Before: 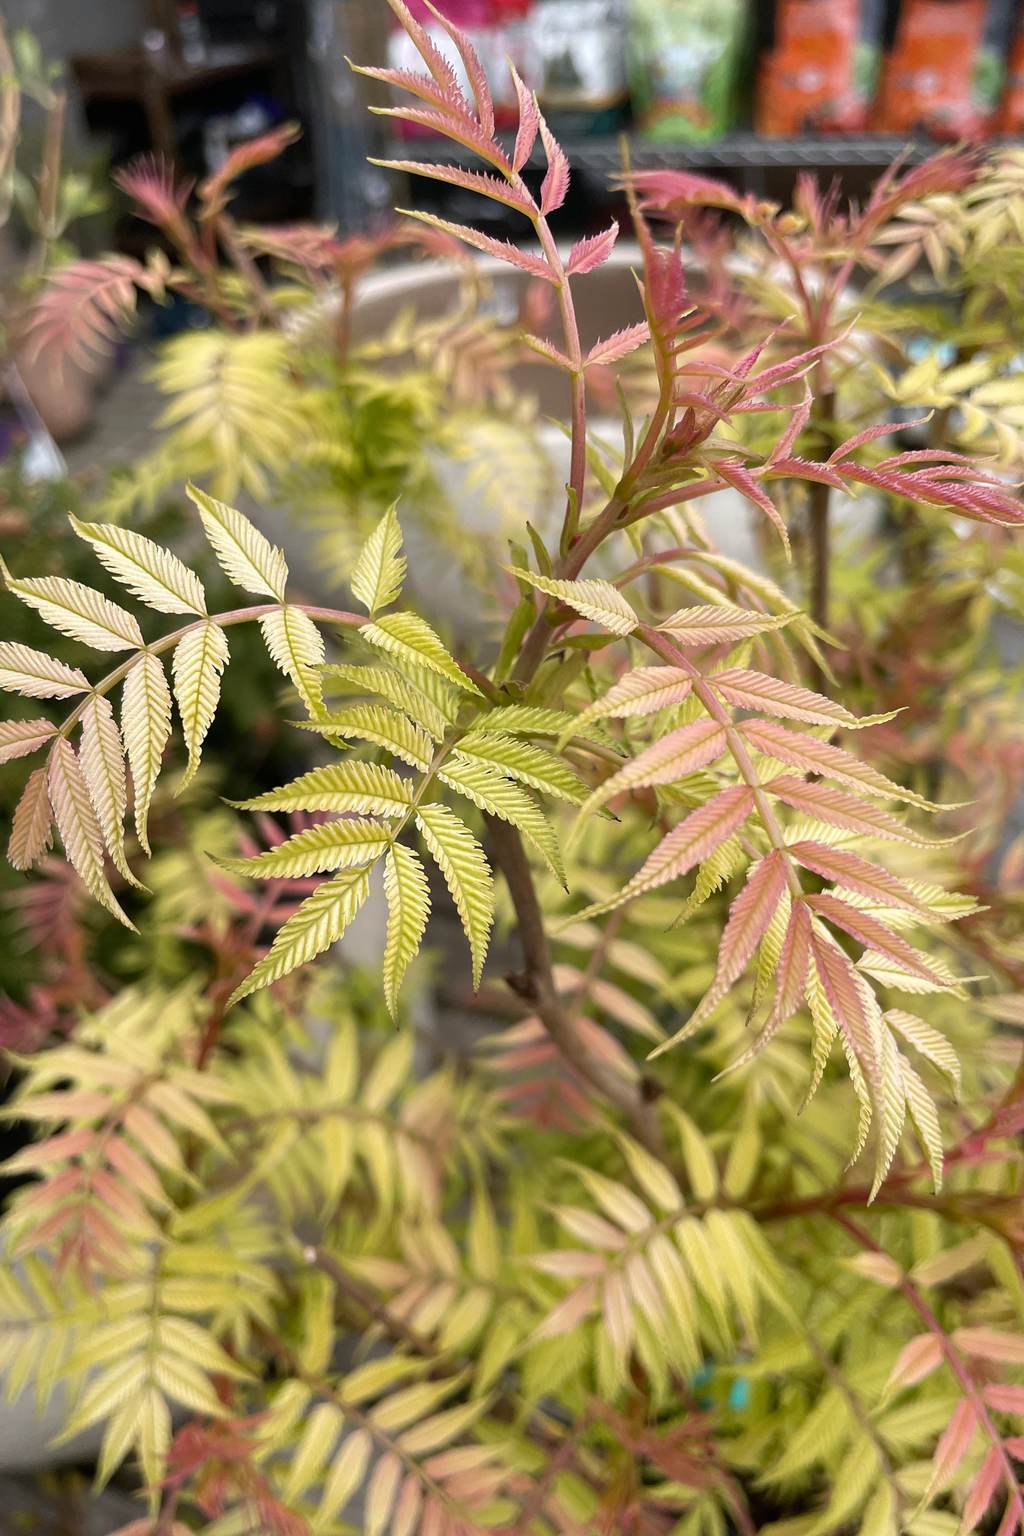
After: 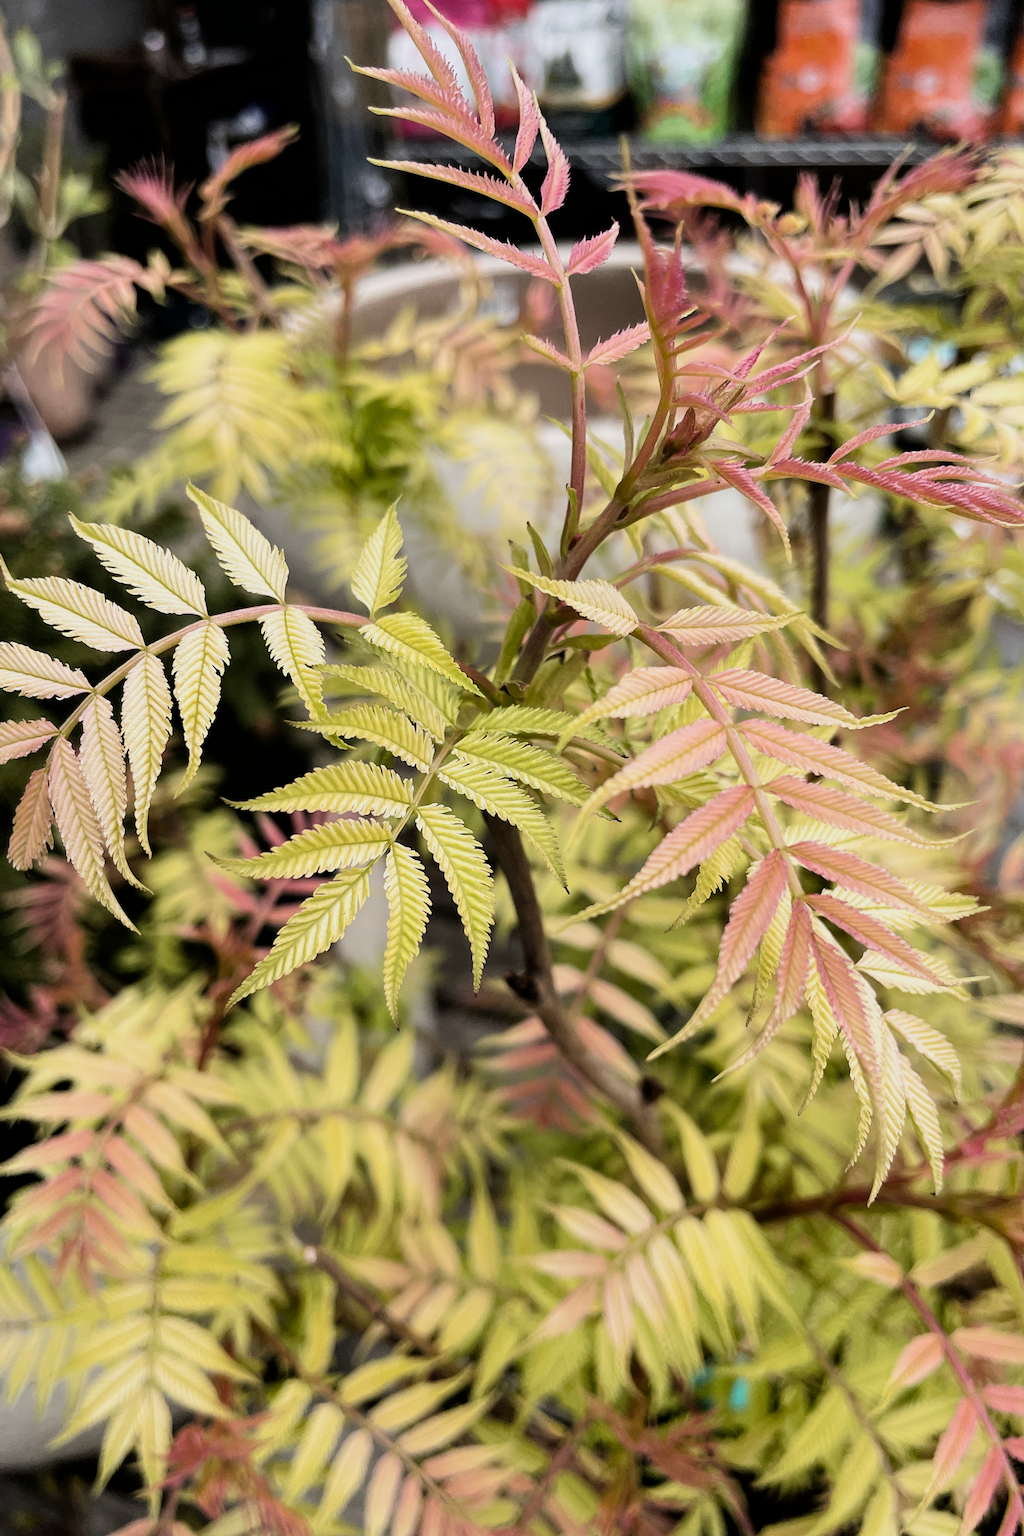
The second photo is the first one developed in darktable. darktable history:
filmic rgb: black relative exposure -5.05 EV, white relative exposure 3.99 EV, hardness 2.9, contrast 1.494
